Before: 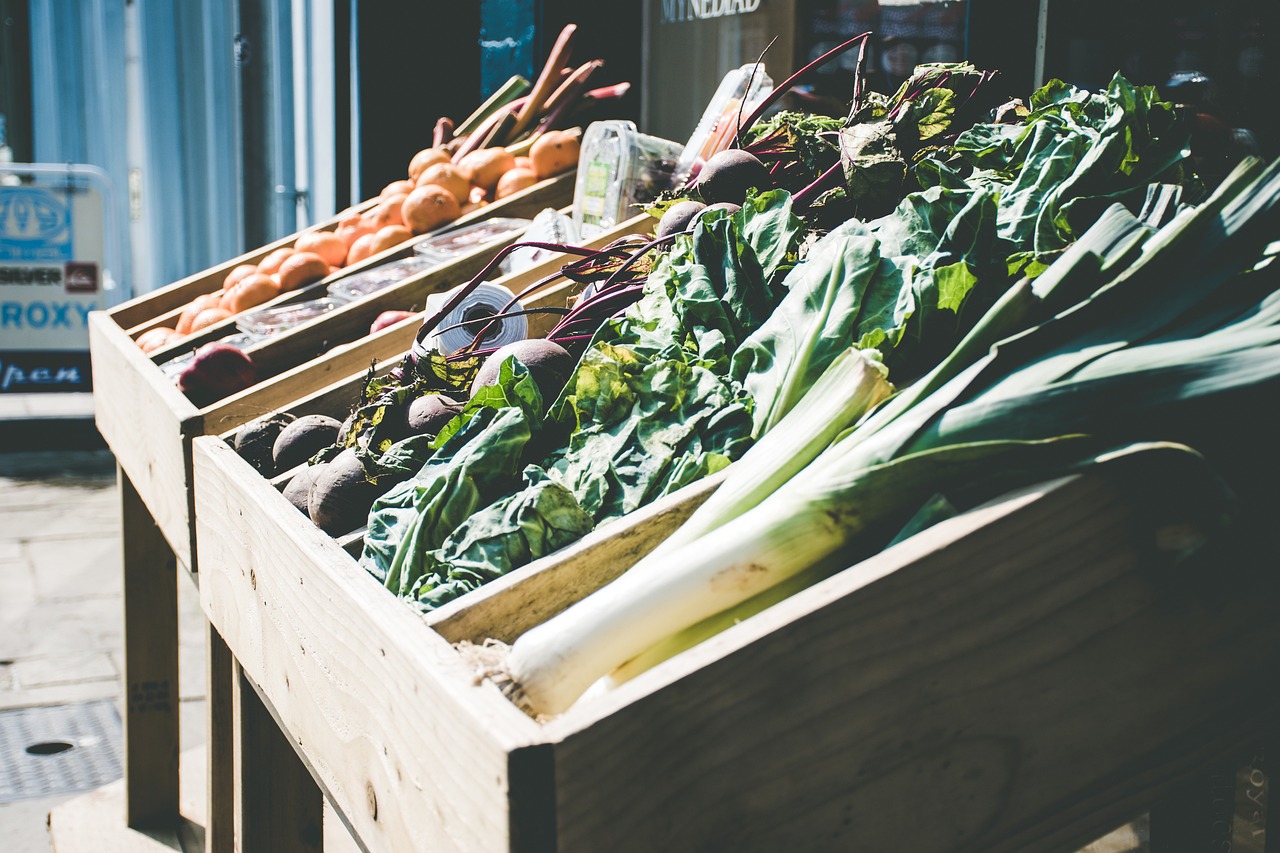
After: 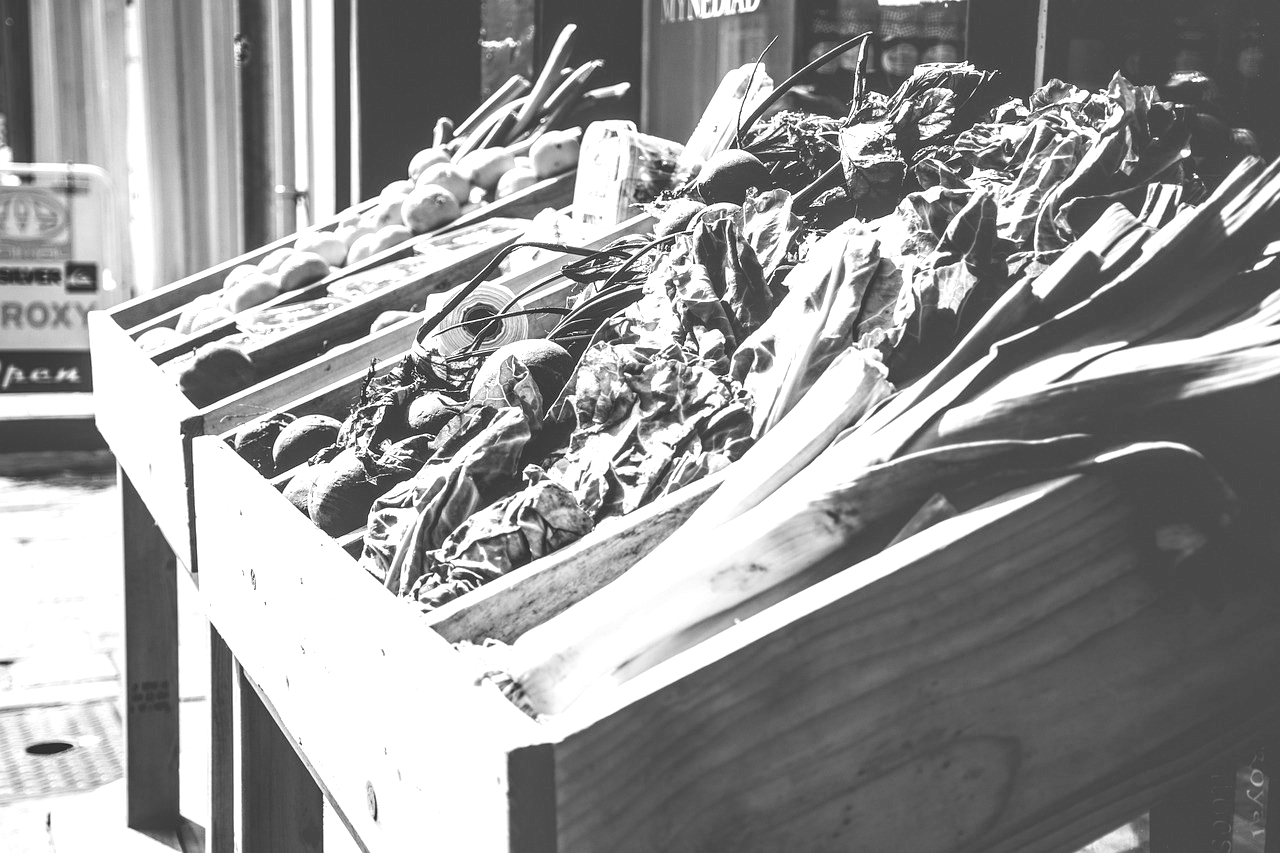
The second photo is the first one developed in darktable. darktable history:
white balance: emerald 1
local contrast: highlights 60%, shadows 60%, detail 160%
monochrome: on, module defaults
contrast brightness saturation: brightness 0.09, saturation 0.19
exposure: exposure 0.6 EV, compensate highlight preservation false
